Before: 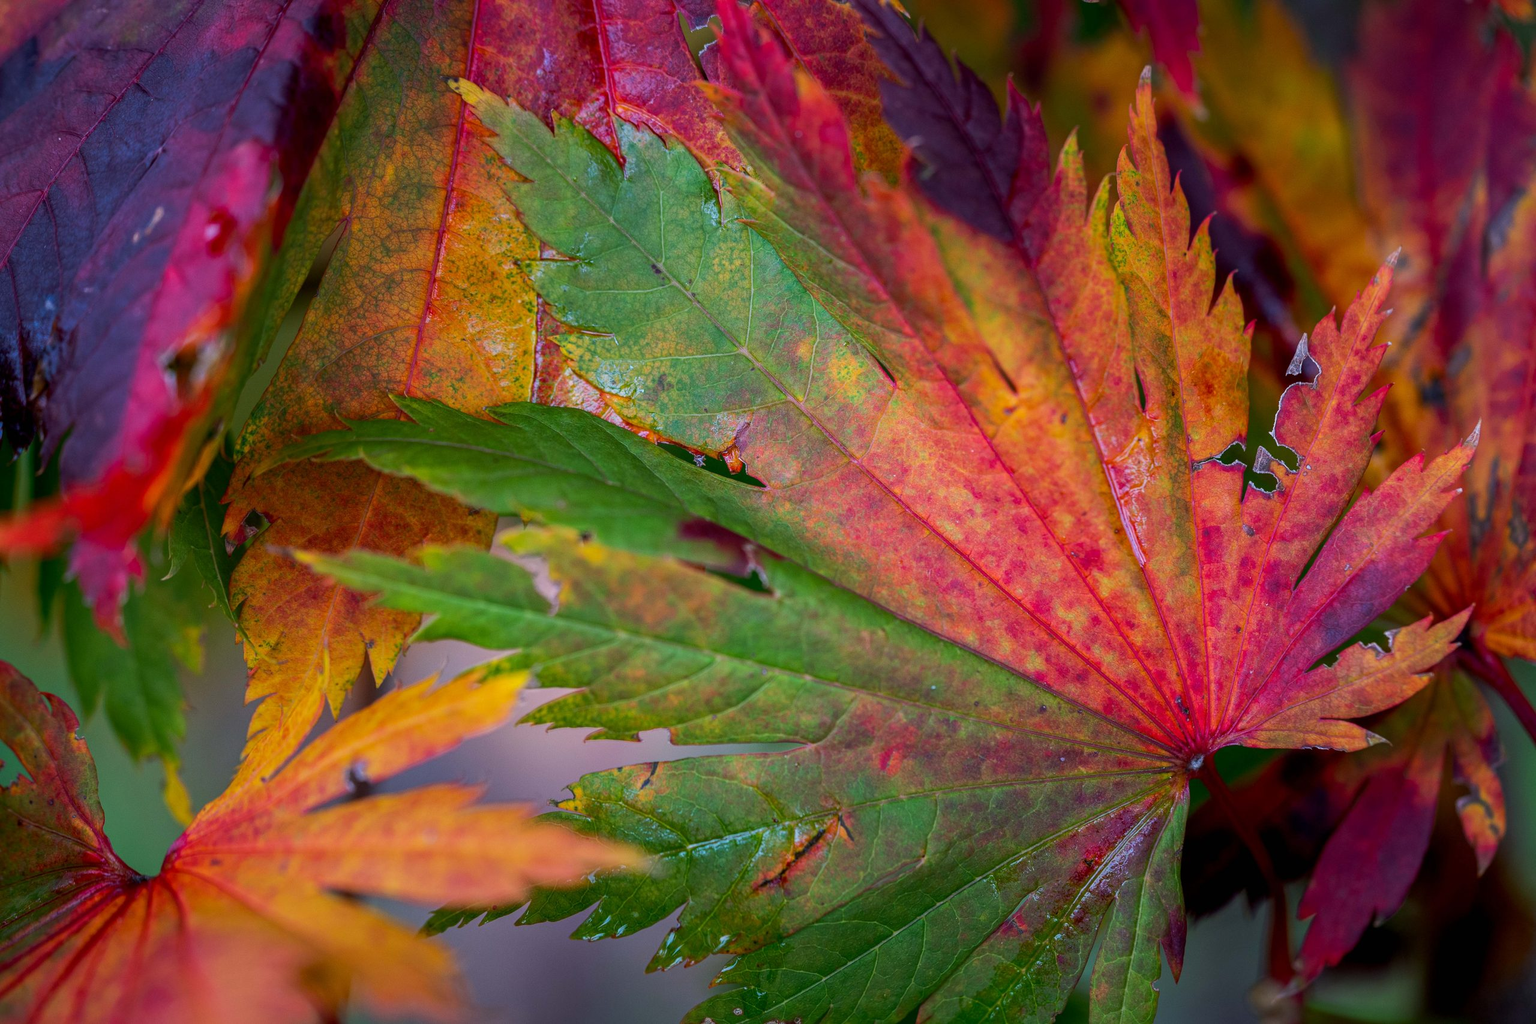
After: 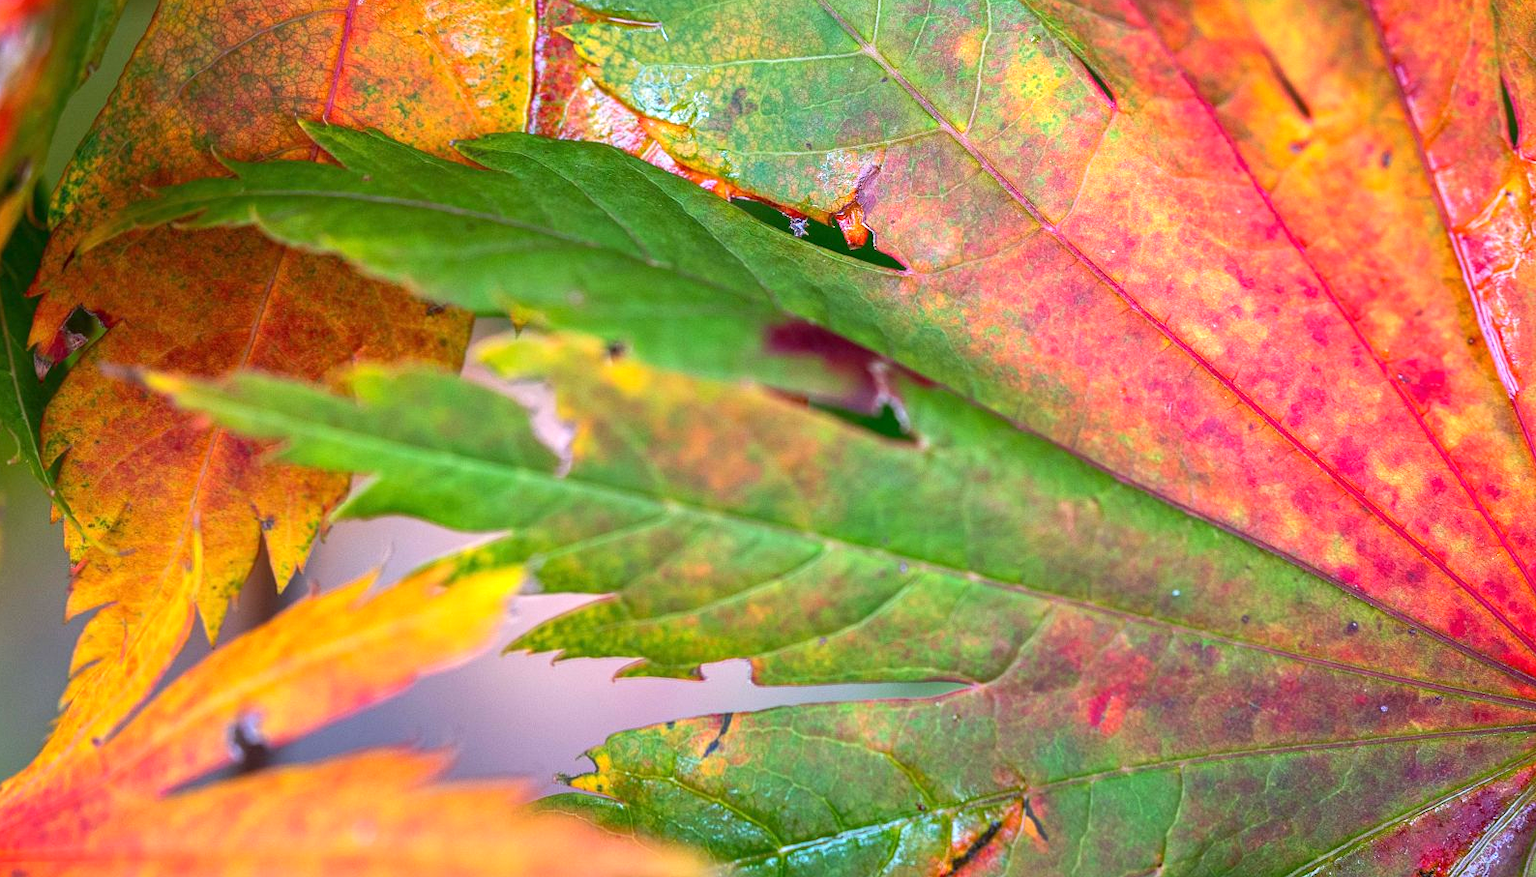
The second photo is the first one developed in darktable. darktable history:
crop: left 13.312%, top 31.28%, right 24.627%, bottom 15.582%
exposure: exposure 0.943 EV, compensate highlight preservation false
